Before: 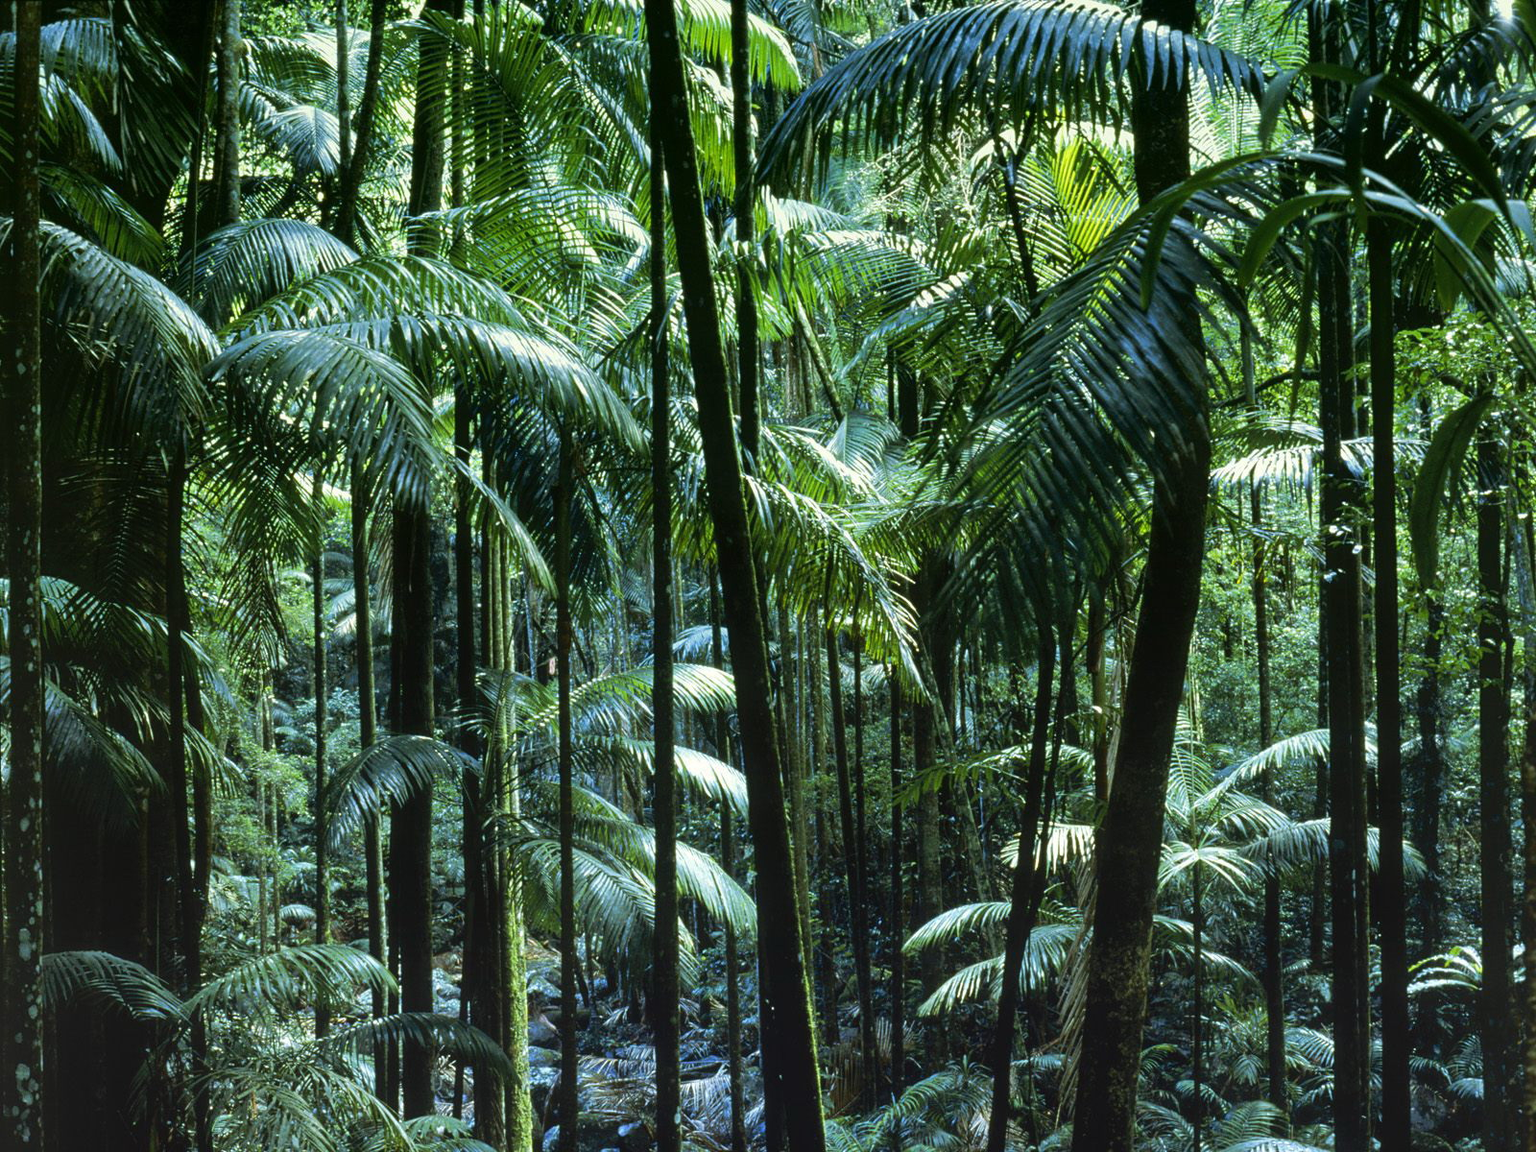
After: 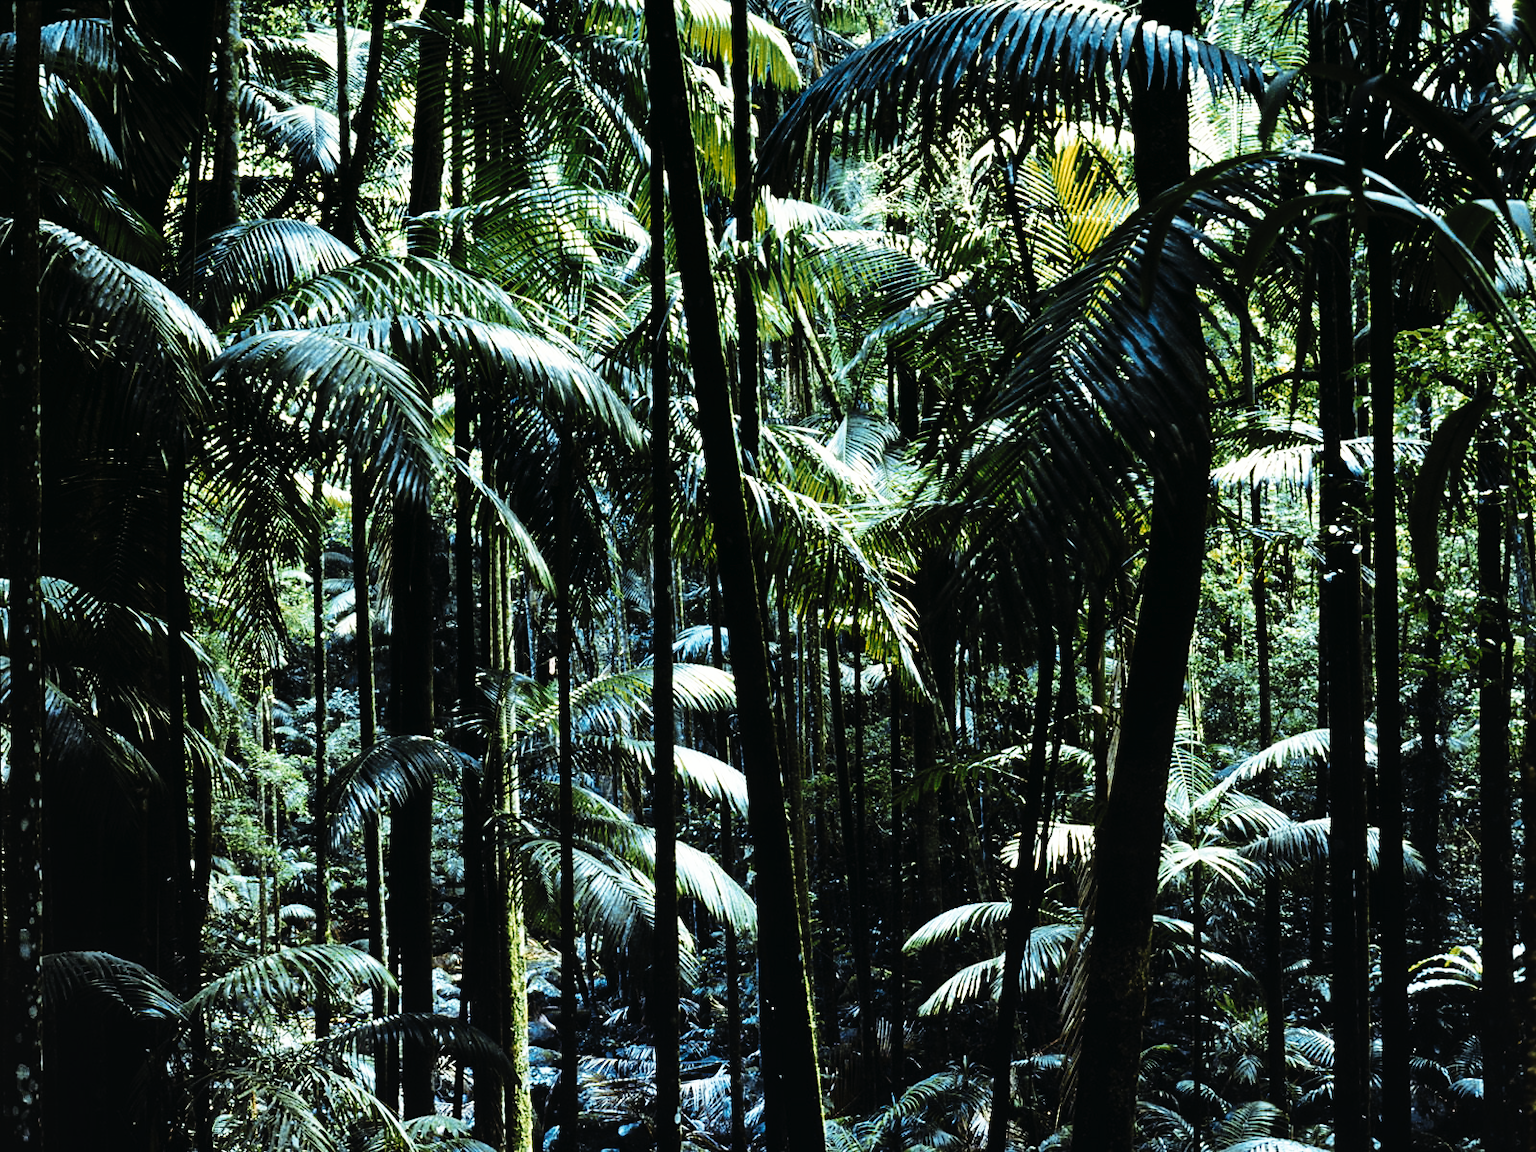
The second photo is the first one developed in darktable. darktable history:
tone curve: curves: ch0 [(0, 0) (0.003, 0.01) (0.011, 0.012) (0.025, 0.012) (0.044, 0.017) (0.069, 0.021) (0.1, 0.025) (0.136, 0.03) (0.177, 0.037) (0.224, 0.052) (0.277, 0.092) (0.335, 0.16) (0.399, 0.3) (0.468, 0.463) (0.543, 0.639) (0.623, 0.796) (0.709, 0.904) (0.801, 0.962) (0.898, 0.988) (1, 1)], preserve colors none
color look up table: target L [94.17, 70.09, 66.22, 53.24, 56.07, 75.58, 85.92, 43.5, 60.96, 60.41, 56.18, 43.93, 33.47, 37.82, 8.328, 200, 77.21, 64, 70.01, 59.03, 53.54, 40.66, 48.97, 43.04, 33.53, 26.96, 13.86, 85.17, 75.78, 67.75, 54.15, 59.45, 42.67, 51.79, 43.64, 46.9, 40.93, 41.57, 36.72, 33.98, 29.5, 33.39, 25.33, 21.76, 3.943, 51.36, 73.77, 49.17, 35.71], target a [-3.984, -6.162, 2.667, -13.8, -19.78, -20.06, -5.573, -16.39, -16.84, -2.585, -0.068, -10.38, -14.33, -7.083, -9.051, 0, 5.397, 3.509, 12.34, 11.41, 22.57, 24.17, 17.46, 13.11, 14.26, 4.563, 0.959, 3.333, 16.72, 9.432, 25.57, -9.468, 29.59, -8.816, 29.93, 6.572, -5.208, 23.27, 22.85, -0.982, 20.64, -2.207, 21.09, -4.948, -2.181, -12, -14.42, -10.46, -6.392], target b [22.93, 31.66, 39.74, -9.82, -1.966, -7.957, 14.51, 11.71, 10.31, 27.51, 5.857, -4.449, 6.143, 22.6, 0.92, 0, 18.99, 37.5, 3.605, 33.07, -1.417, 27.16, 16.41, 25.19, 28.24, 35.59, 0.348, -0.094, -12.93, -8.817, -14.52, -20.27, -16.21, -17.9, -21.95, -9.459, -11.46, 1.133, -6.544, -12.47, -24.73, -11.68, -18.8, -10.15, -0.568, -10.28, -16.66, -10.64, -4.744], num patches 49
